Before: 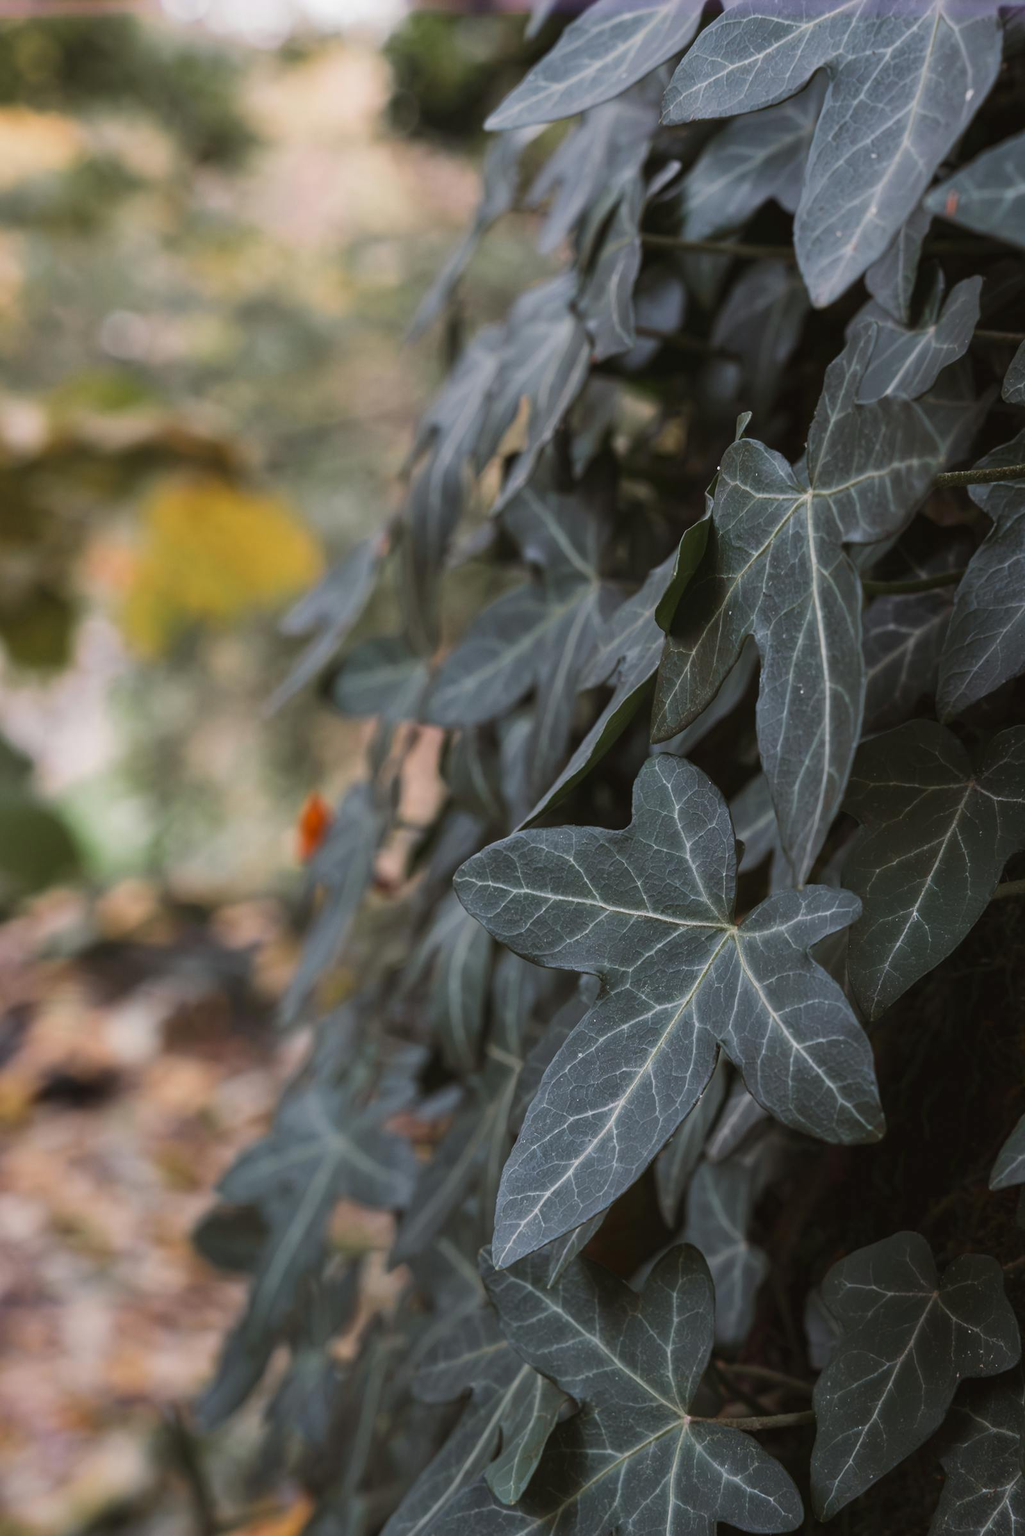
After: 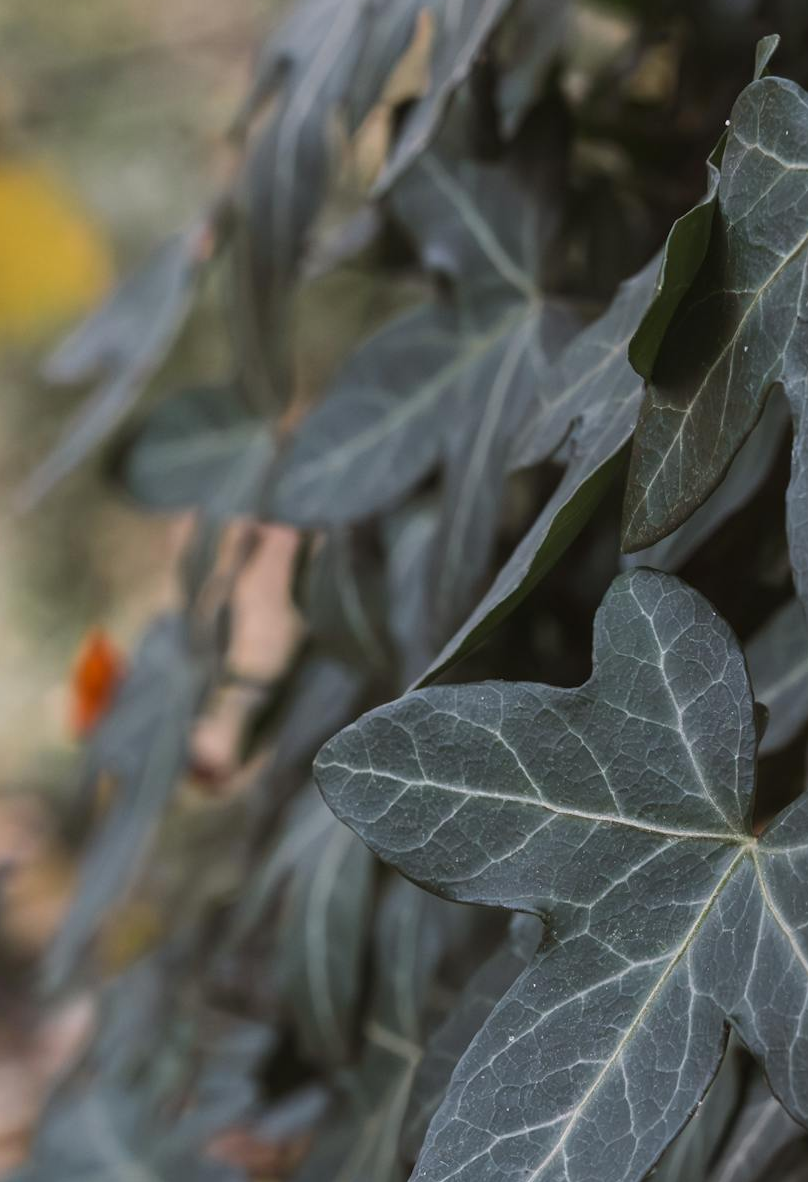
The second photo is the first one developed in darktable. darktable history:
crop: left 24.669%, top 25.367%, right 24.82%, bottom 25.324%
